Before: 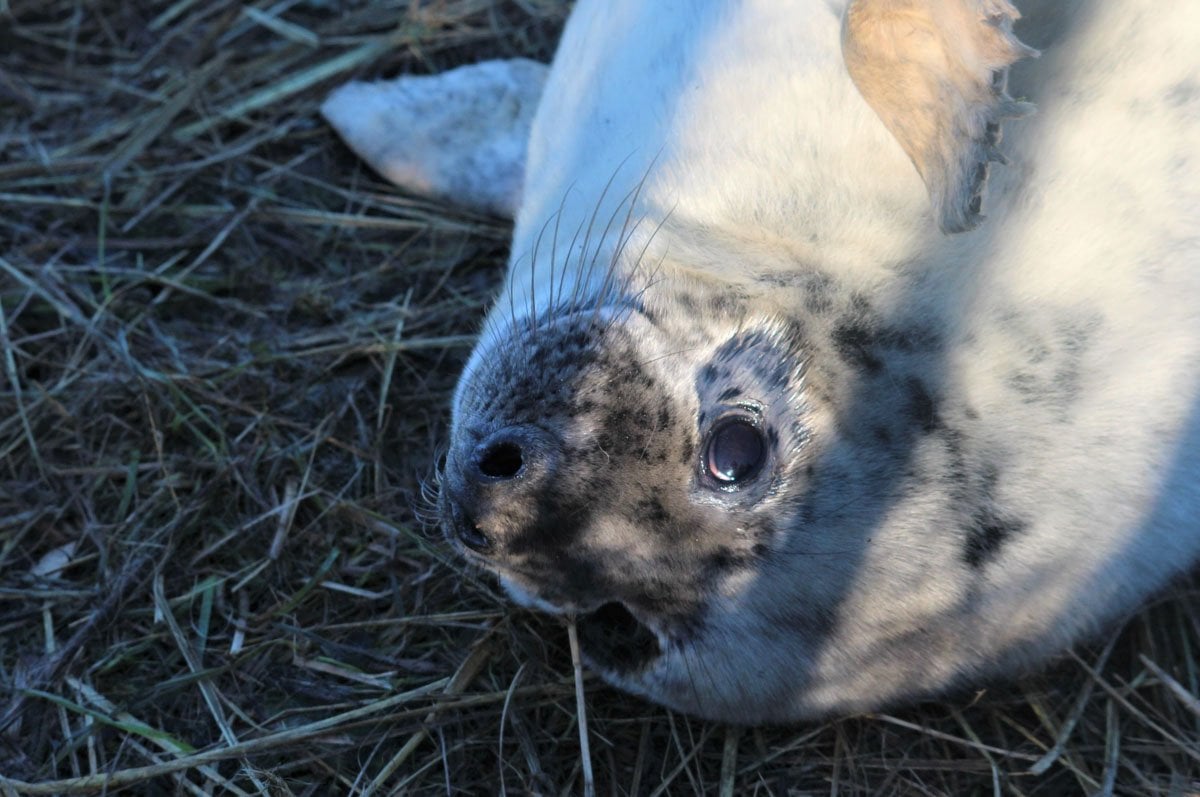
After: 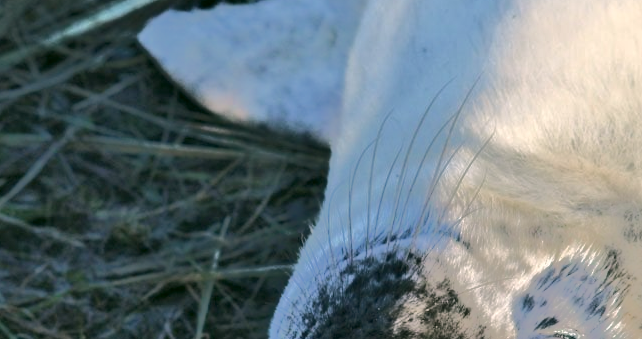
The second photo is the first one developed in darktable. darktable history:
contrast brightness saturation: saturation -0.102
crop: left 15.333%, top 9.026%, right 31.134%, bottom 48.352%
color correction: highlights a* 4.37, highlights b* 4.97, shadows a* -7.7, shadows b* 4.76
tone equalizer: -7 EV -0.608 EV, -6 EV 1.03 EV, -5 EV -0.459 EV, -4 EV 0.394 EV, -3 EV 0.428 EV, -2 EV 0.132 EV, -1 EV -0.176 EV, +0 EV -0.401 EV, edges refinement/feathering 500, mask exposure compensation -1.57 EV, preserve details guided filter
